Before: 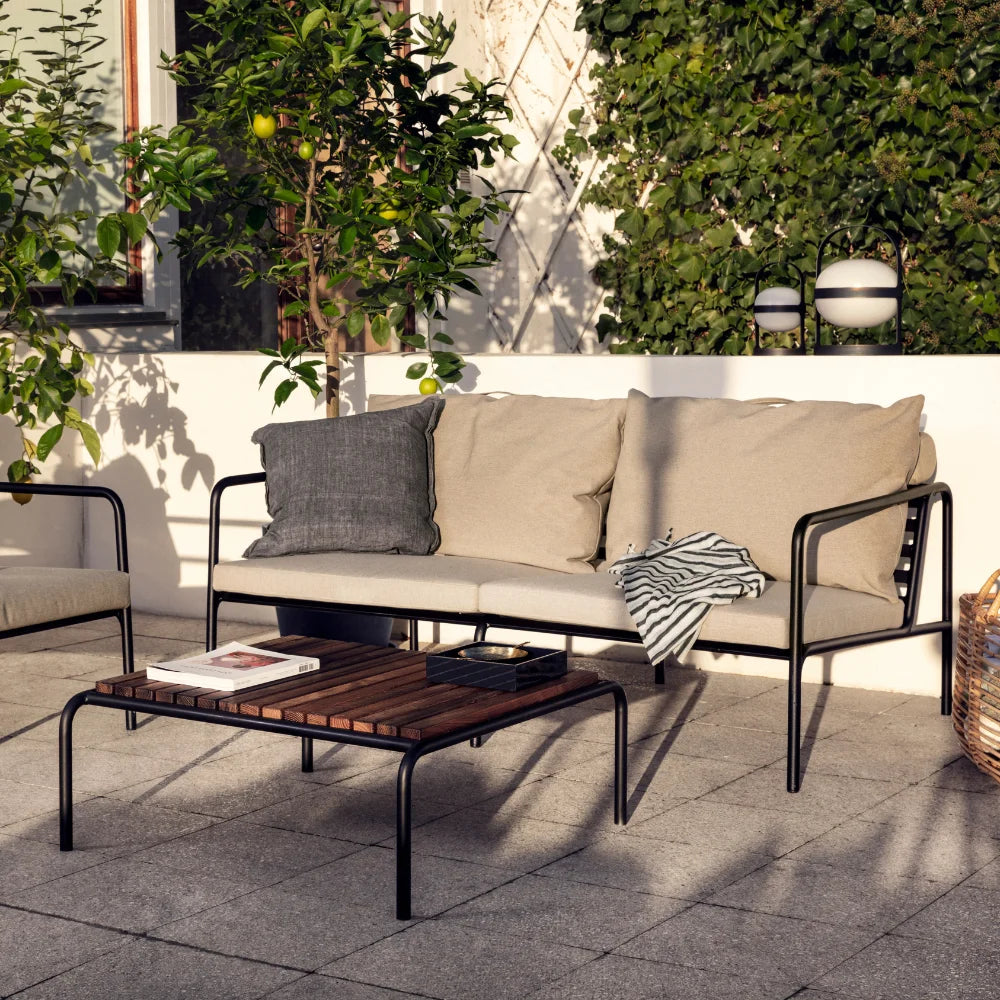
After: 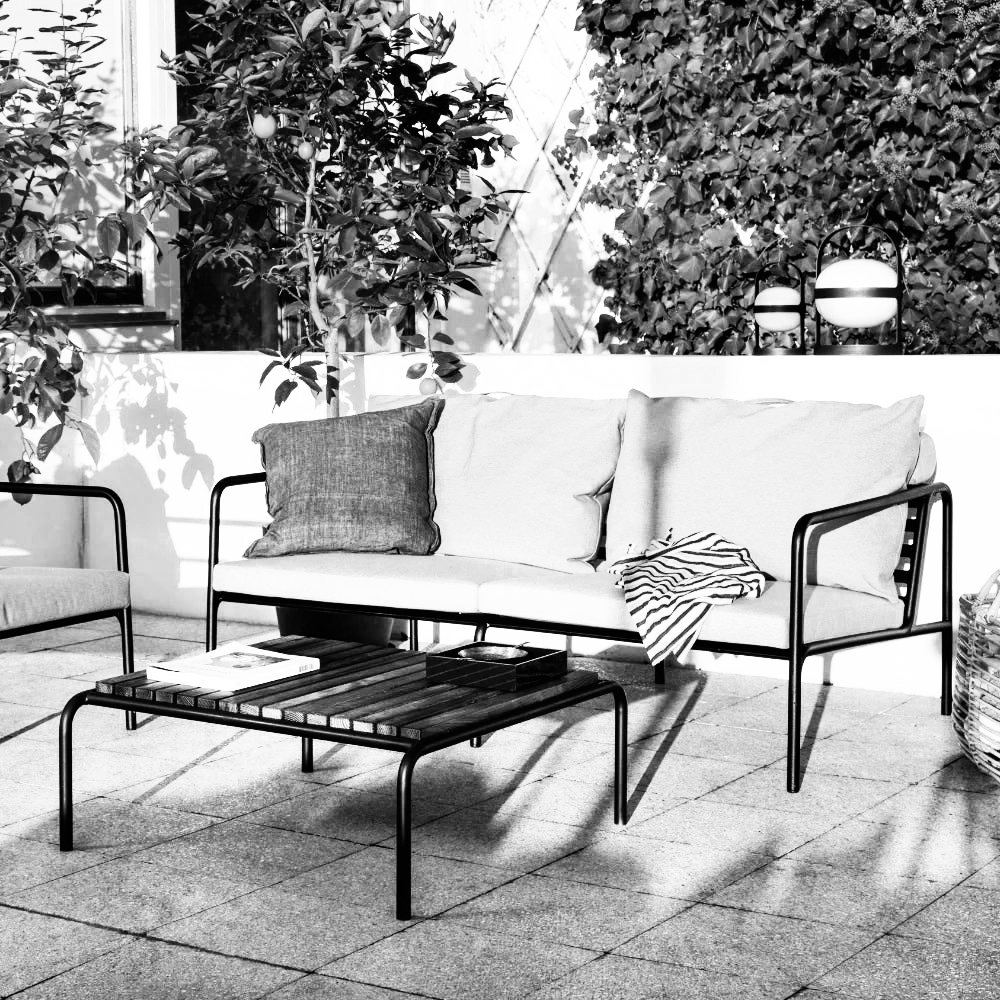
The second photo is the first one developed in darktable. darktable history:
base curve: curves: ch0 [(0, 0) (0.007, 0.004) (0.027, 0.03) (0.046, 0.07) (0.207, 0.54) (0.442, 0.872) (0.673, 0.972) (1, 1)], preserve colors none
color zones: curves: ch0 [(0.004, 0.588) (0.116, 0.636) (0.259, 0.476) (0.423, 0.464) (0.75, 0.5)]; ch1 [(0, 0) (0.143, 0) (0.286, 0) (0.429, 0) (0.571, 0) (0.714, 0) (0.857, 0)]
shadows and highlights: soften with gaussian
